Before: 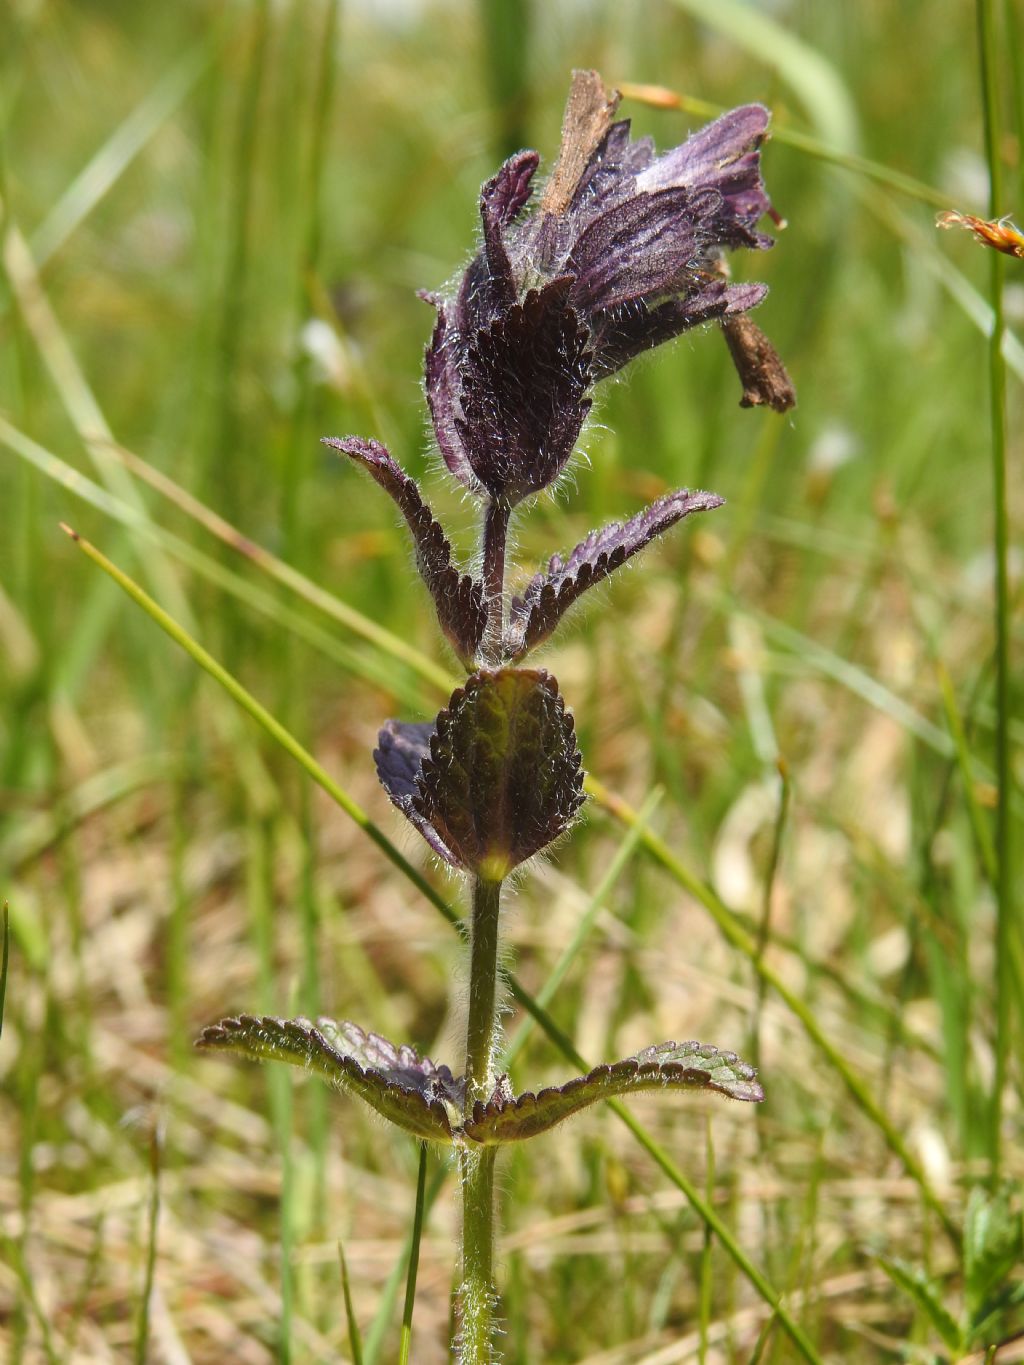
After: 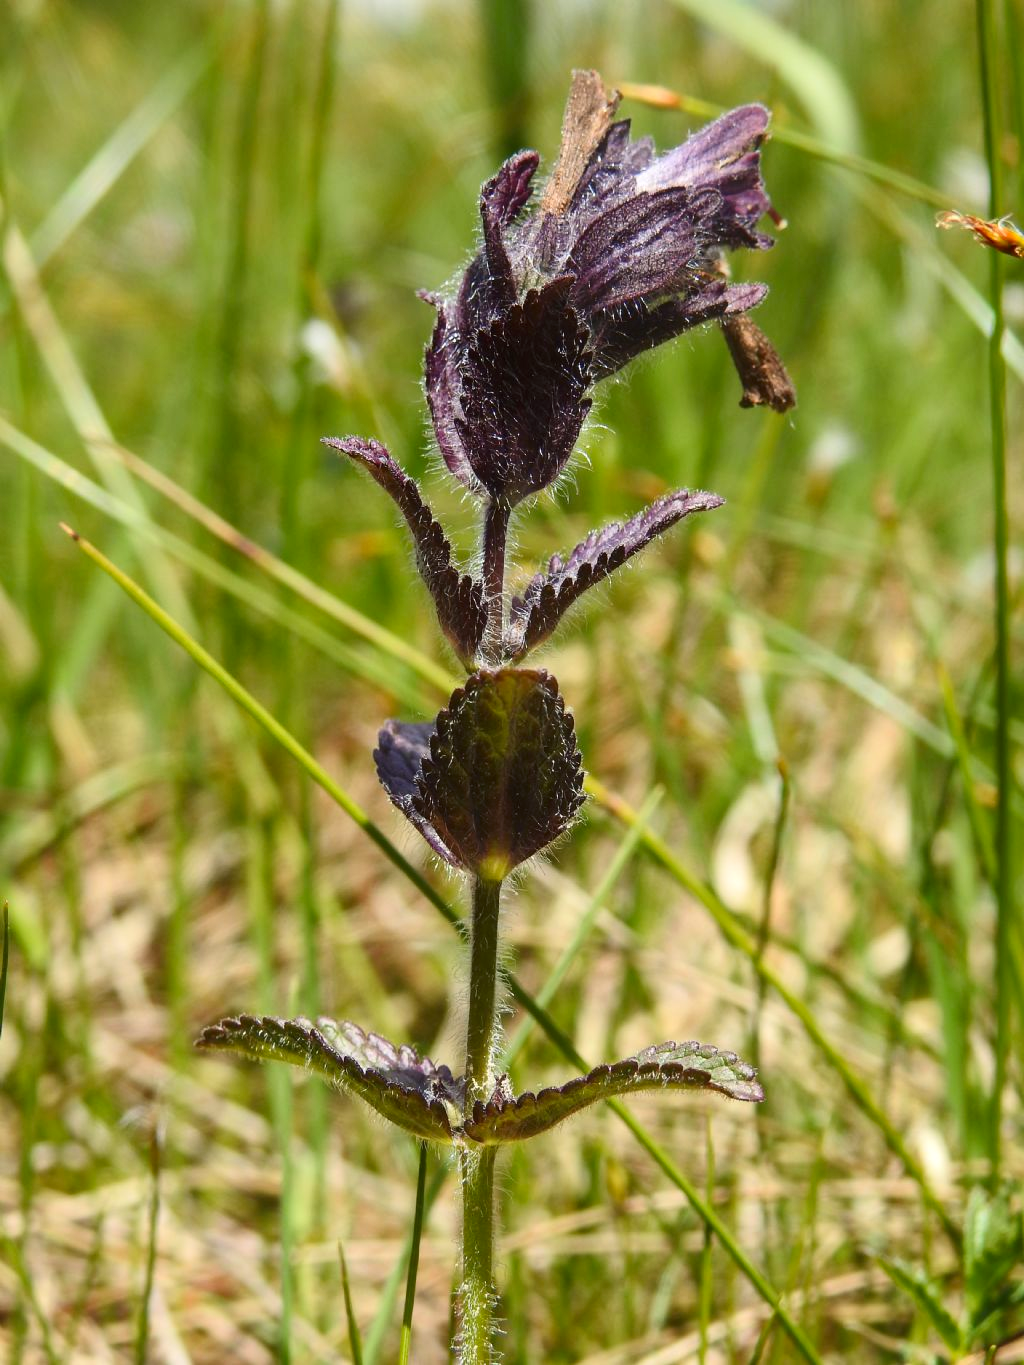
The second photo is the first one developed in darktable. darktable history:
contrast brightness saturation: contrast 0.147, brightness -0.006, saturation 0.099
